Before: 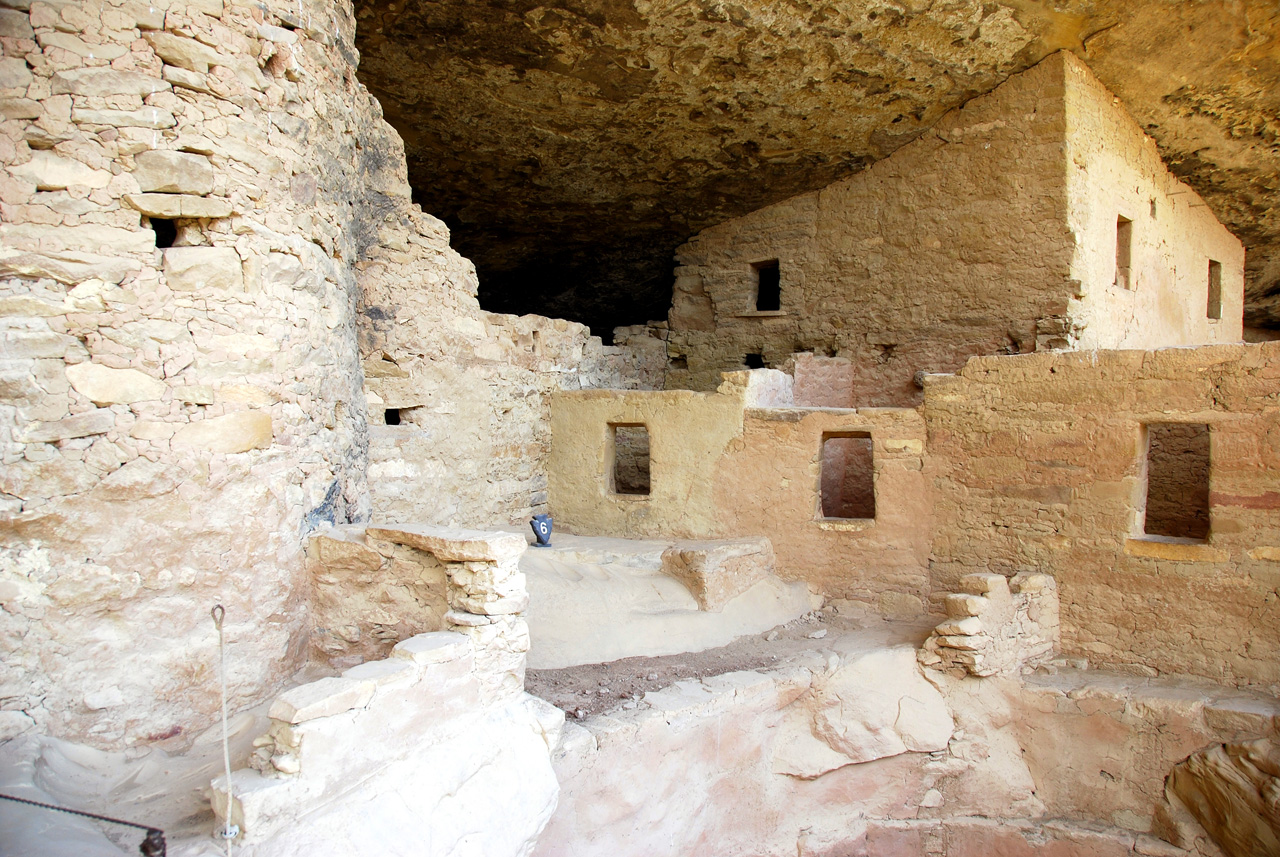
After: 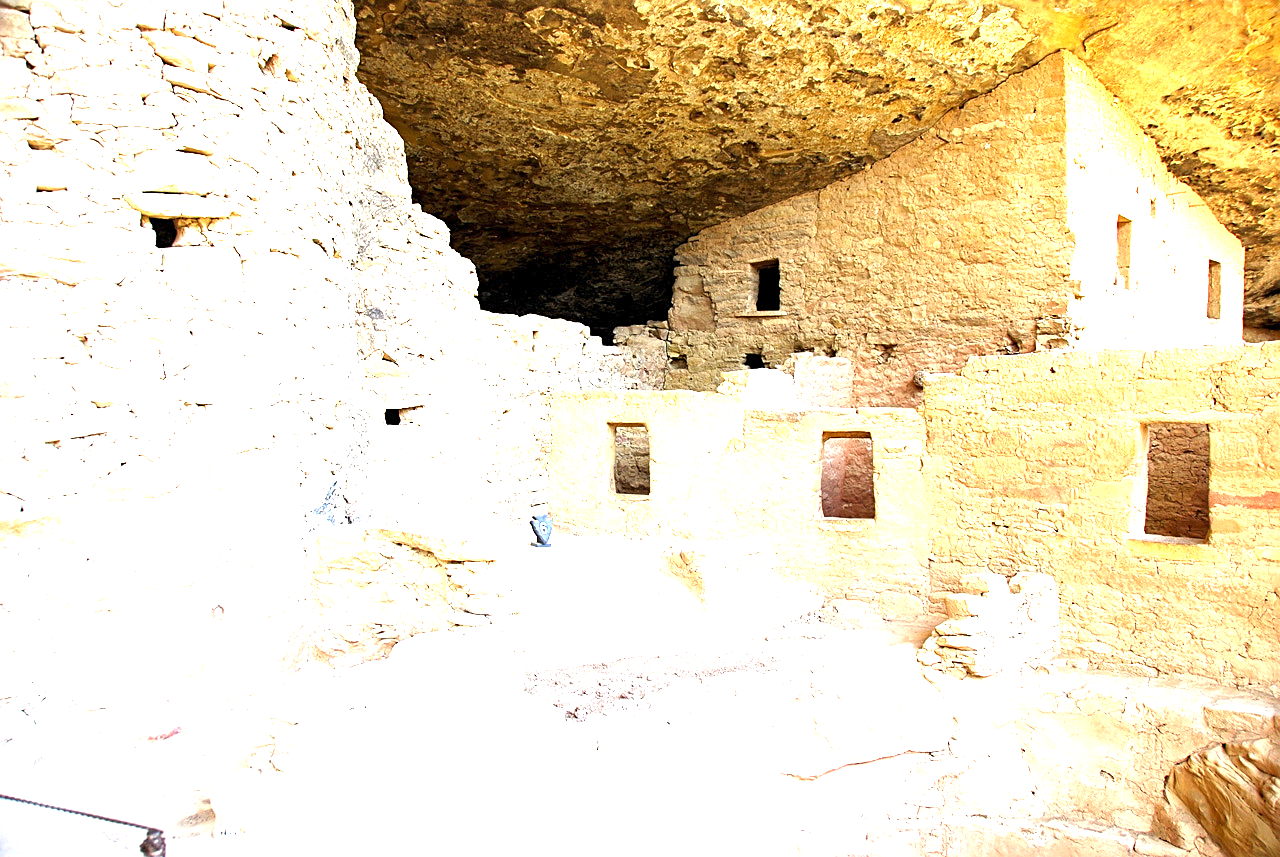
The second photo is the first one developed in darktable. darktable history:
exposure: exposure 2.057 EV, compensate highlight preservation false
sharpen: on, module defaults
